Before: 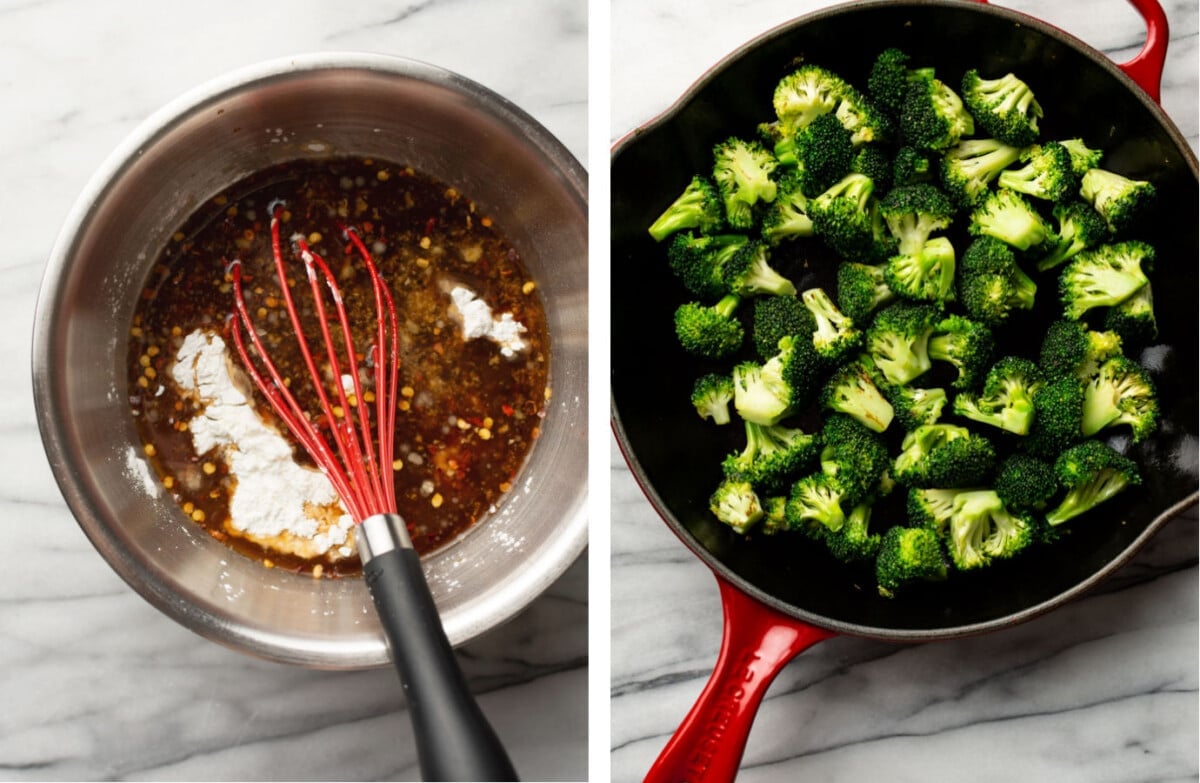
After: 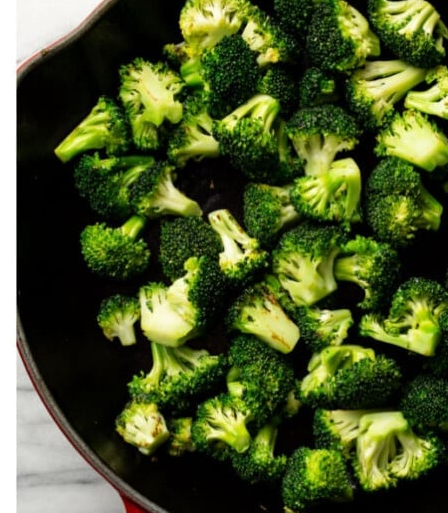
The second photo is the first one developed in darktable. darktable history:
crop and rotate: left 49.543%, top 10.11%, right 13.095%, bottom 24.34%
